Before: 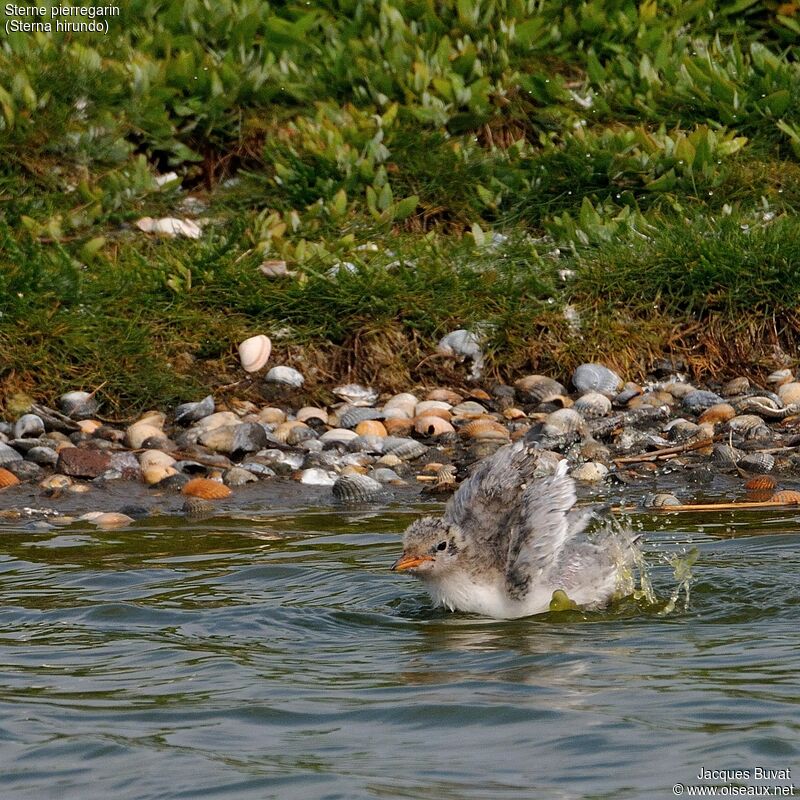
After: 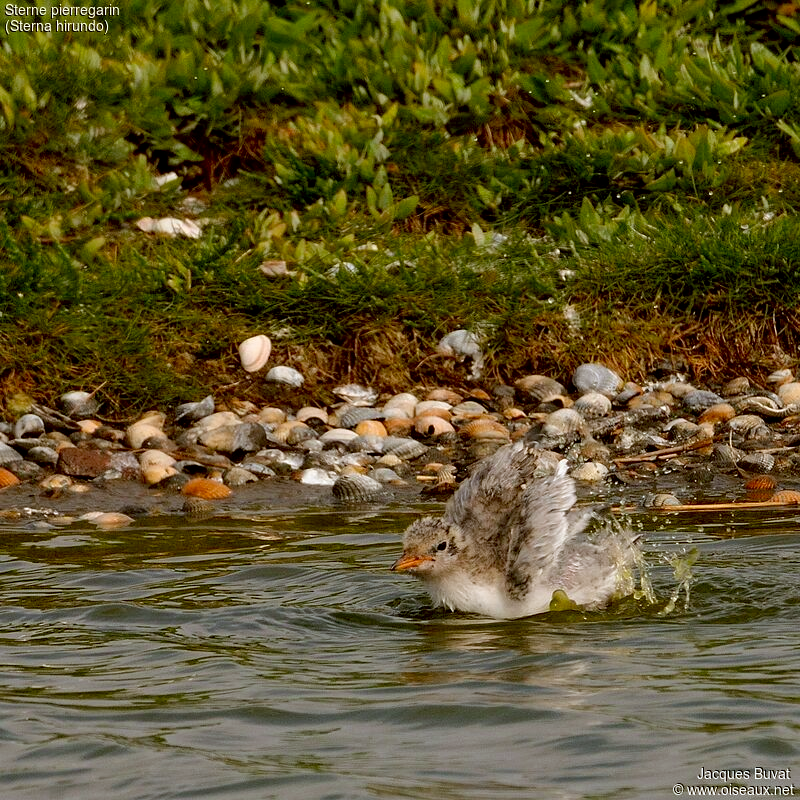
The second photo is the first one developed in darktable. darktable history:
exposure: black level correction 0.011, compensate highlight preservation false
color correction: highlights a* -0.499, highlights b* 0.164, shadows a* 4.76, shadows b* 20.04
